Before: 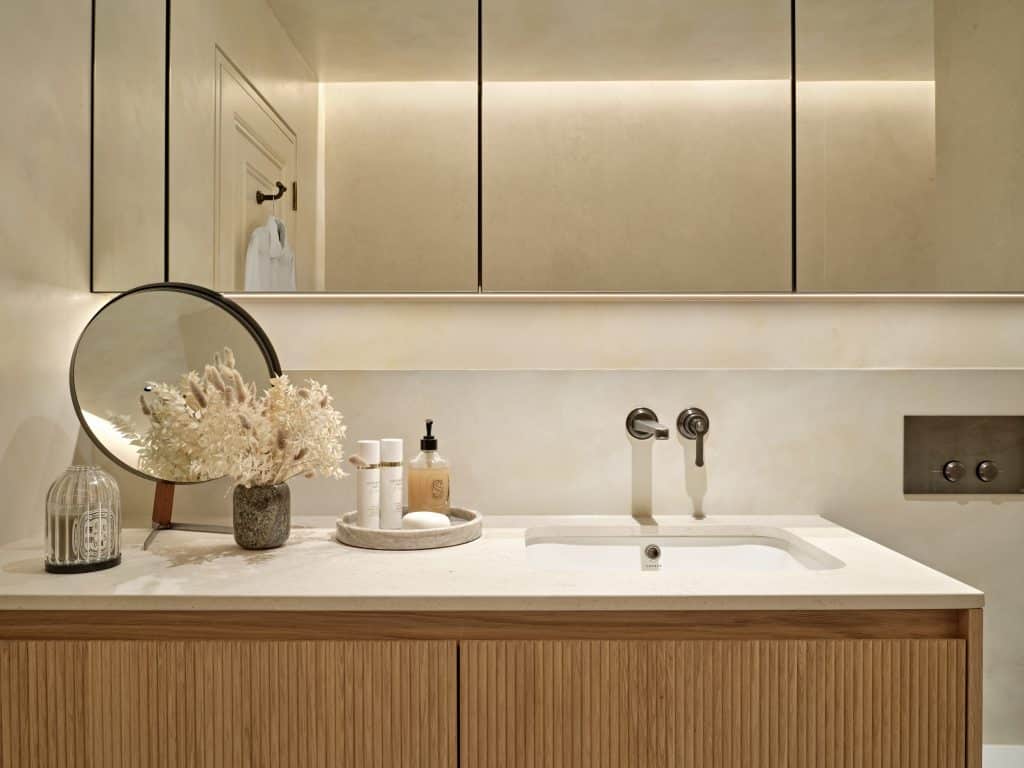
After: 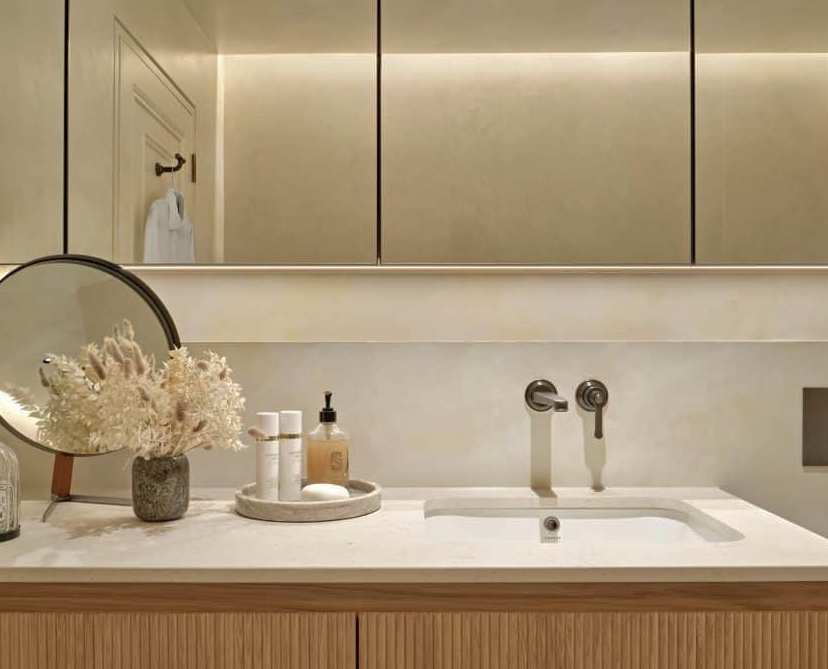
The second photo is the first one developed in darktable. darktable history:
crop: left 9.936%, top 3.653%, right 9.171%, bottom 9.135%
shadows and highlights: on, module defaults
